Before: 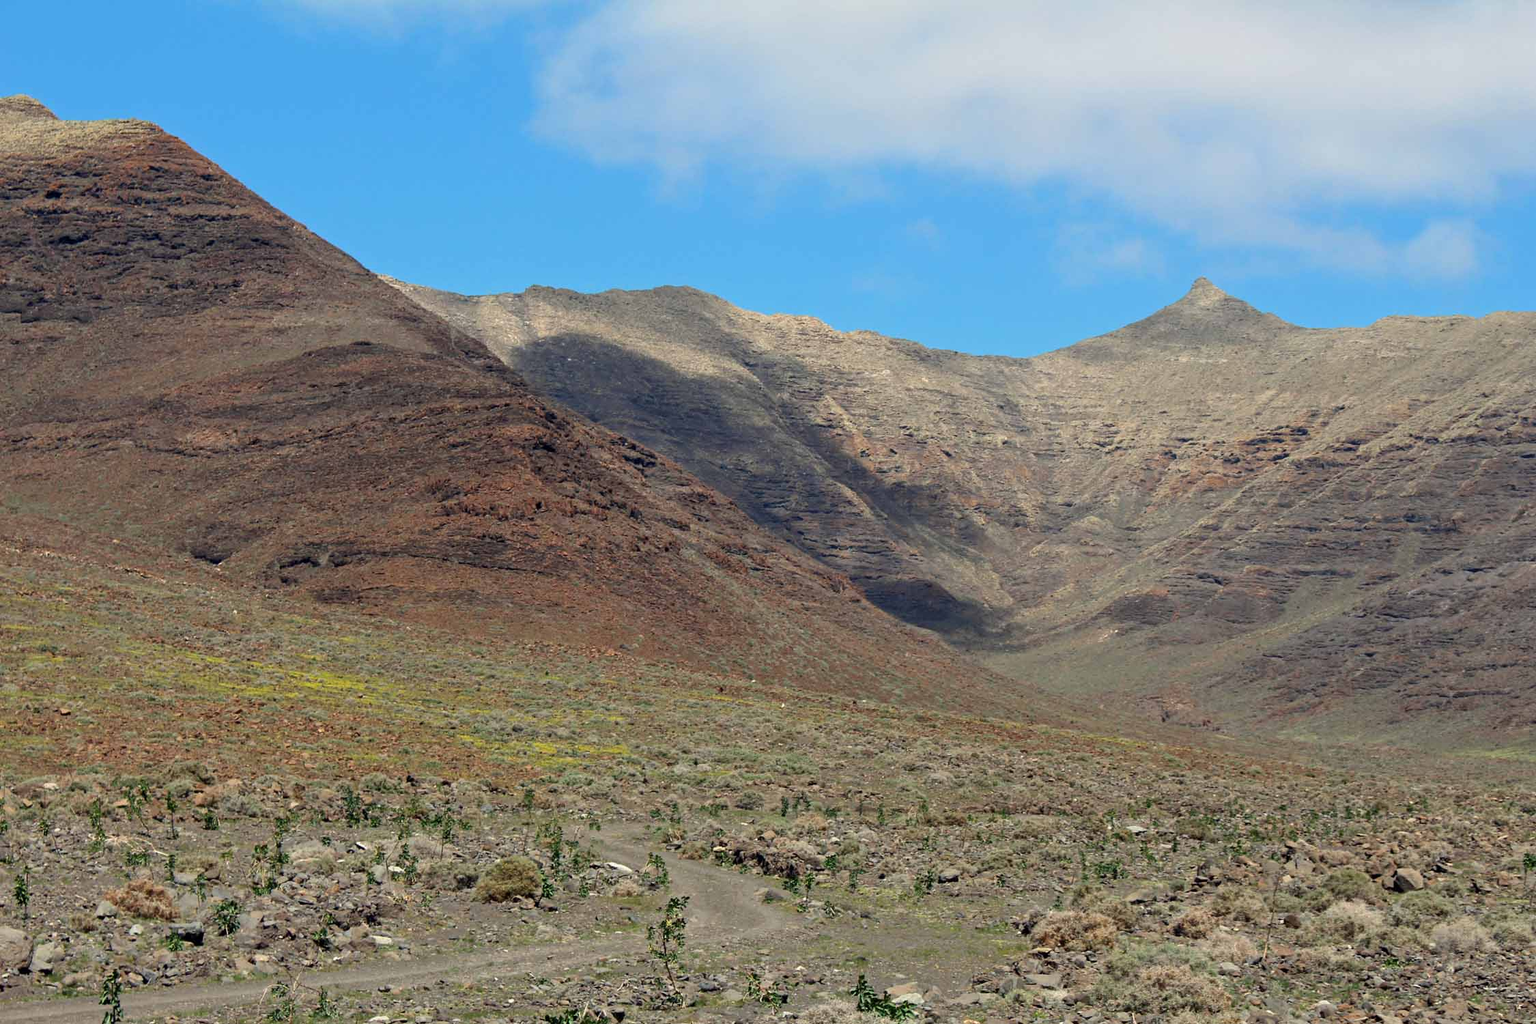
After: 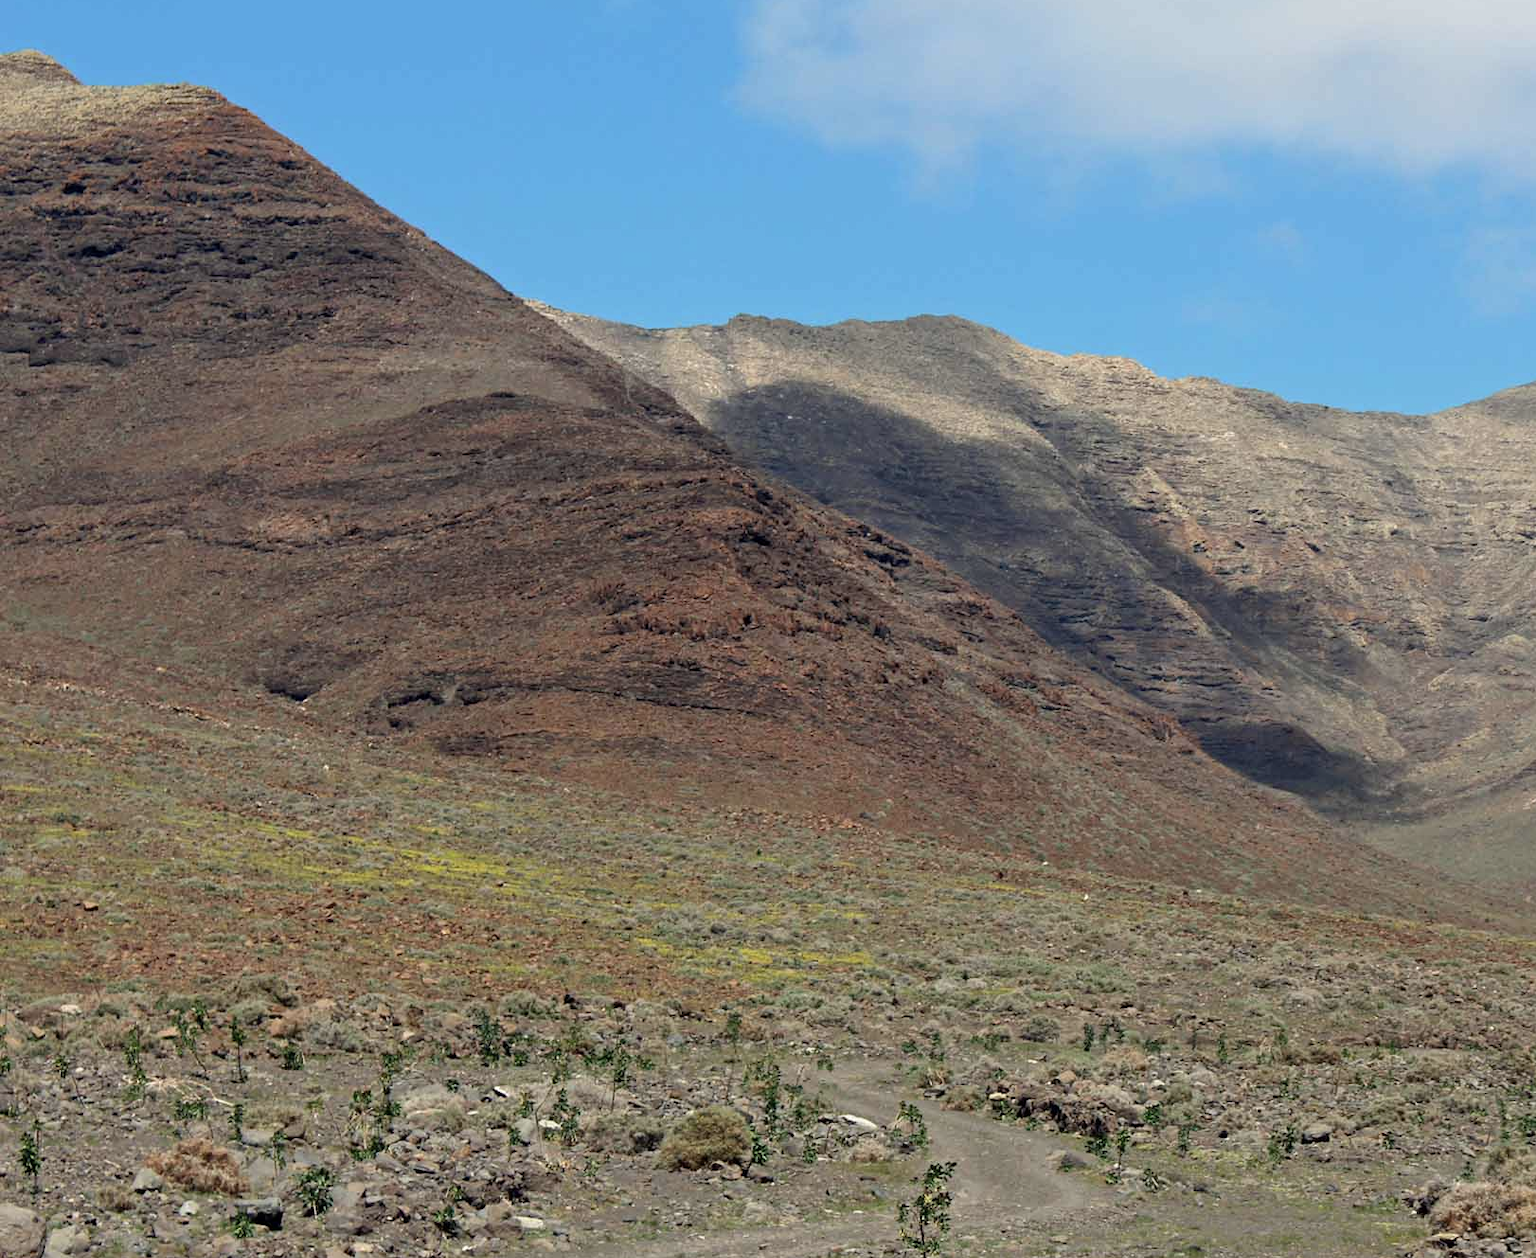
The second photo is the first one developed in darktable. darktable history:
crop: top 5.77%, right 27.898%, bottom 5.606%
color correction: highlights b* -0.016, saturation 0.862
